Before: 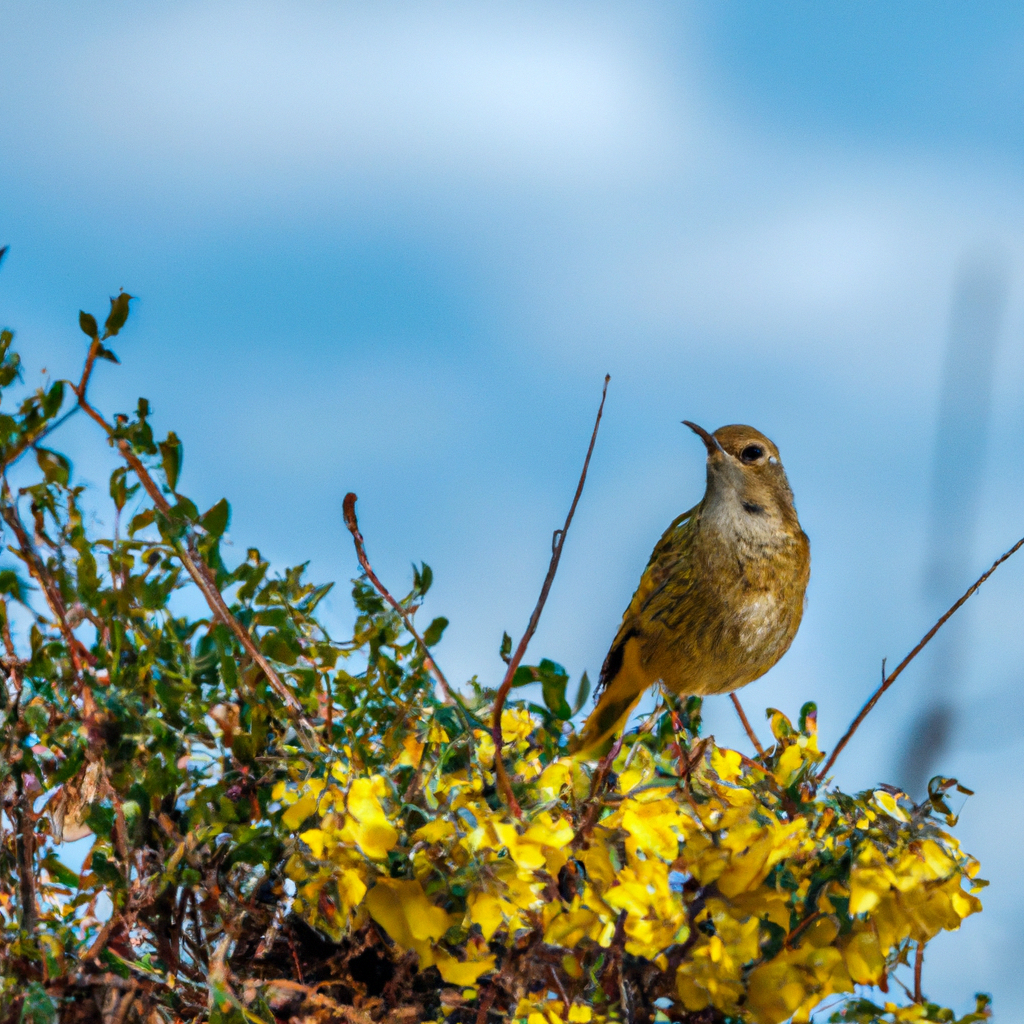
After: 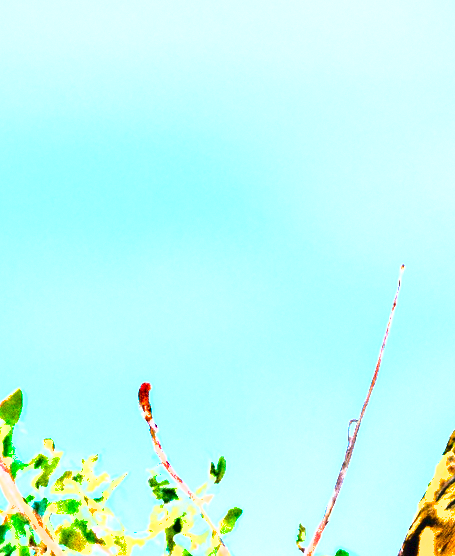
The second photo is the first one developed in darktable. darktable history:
shadows and highlights: soften with gaussian
exposure: black level correction 0, exposure 3.983 EV, compensate exposure bias true, compensate highlight preservation false
crop: left 20.085%, top 10.882%, right 35.462%, bottom 34.817%
